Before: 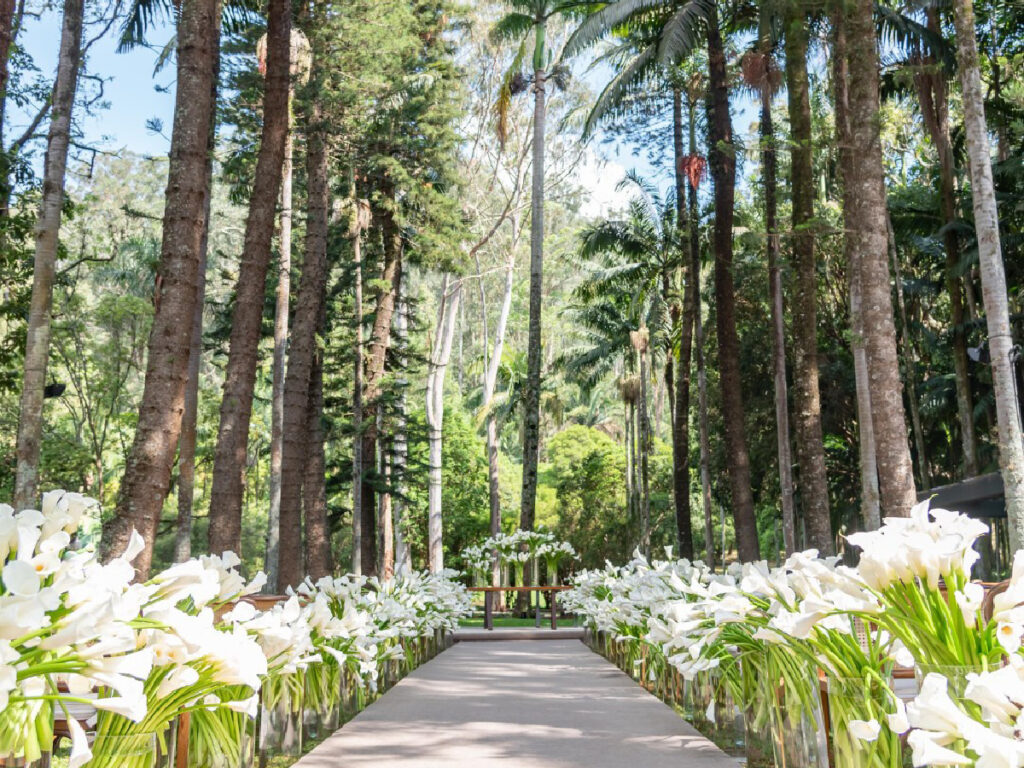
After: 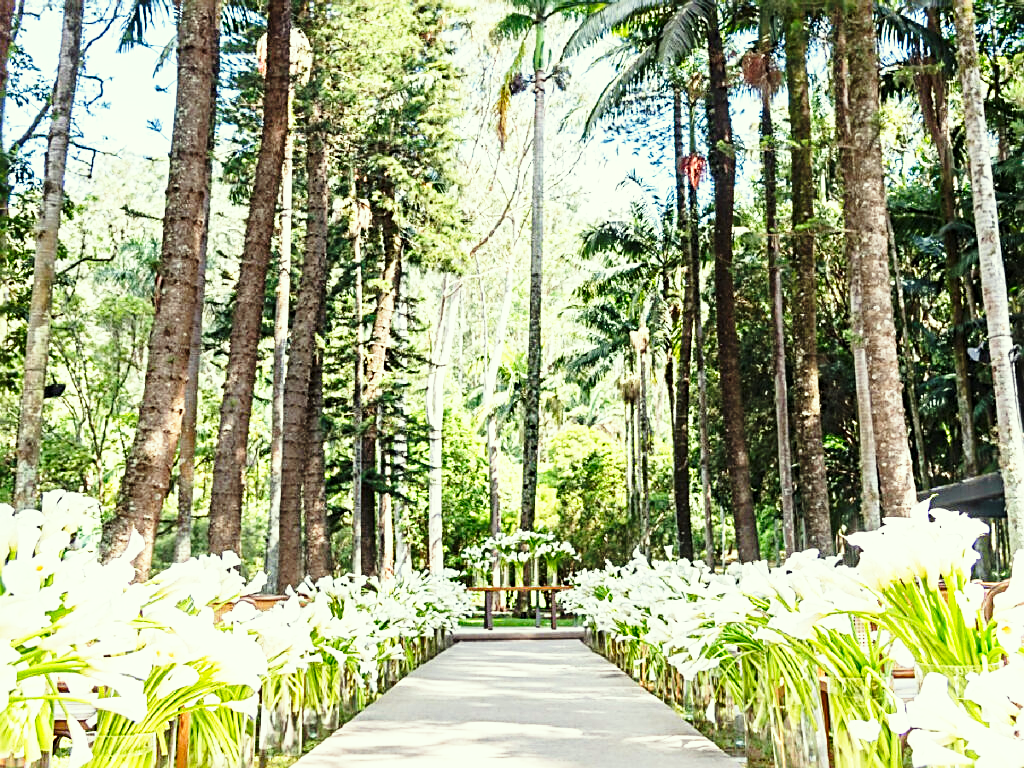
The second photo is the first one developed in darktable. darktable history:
color correction: highlights a* -4.27, highlights b* 6.49
base curve: curves: ch0 [(0, 0) (0.026, 0.03) (0.109, 0.232) (0.351, 0.748) (0.669, 0.968) (1, 1)], preserve colors none
tone curve: preserve colors none
sharpen: radius 2.592, amount 0.681
